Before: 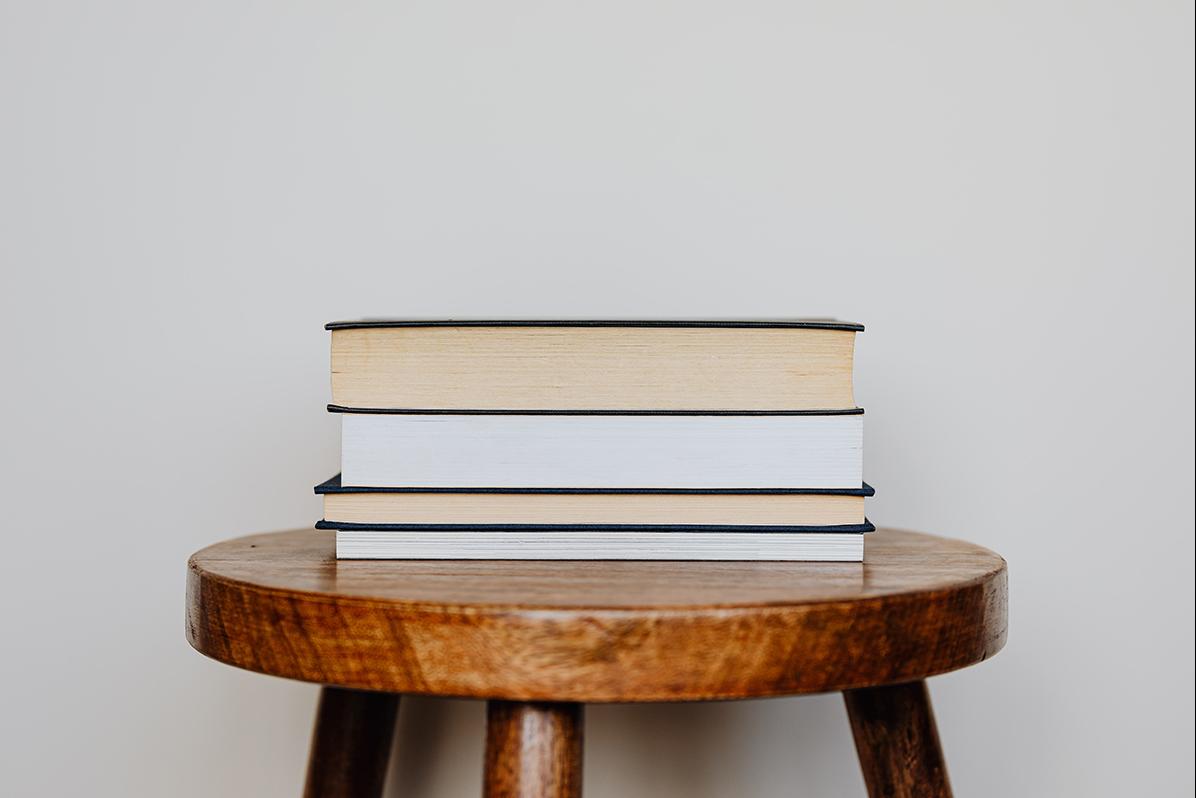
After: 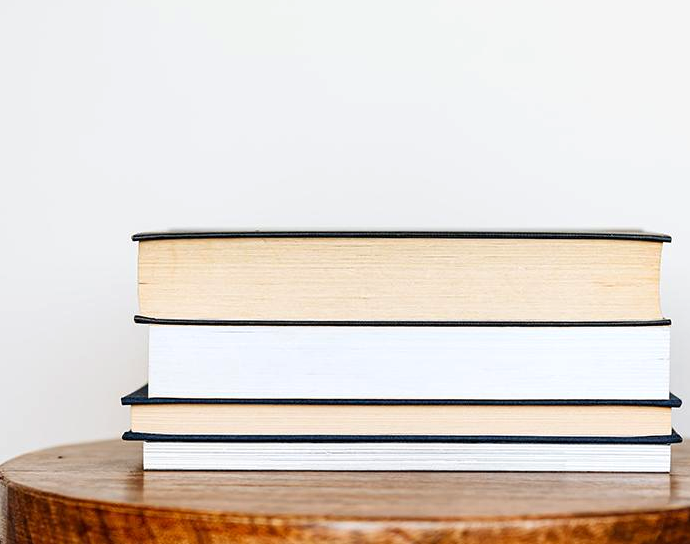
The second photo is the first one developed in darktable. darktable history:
crop: left 16.202%, top 11.208%, right 26.045%, bottom 20.557%
exposure: black level correction 0.001, exposure 0.5 EV, compensate exposure bias true, compensate highlight preservation false
